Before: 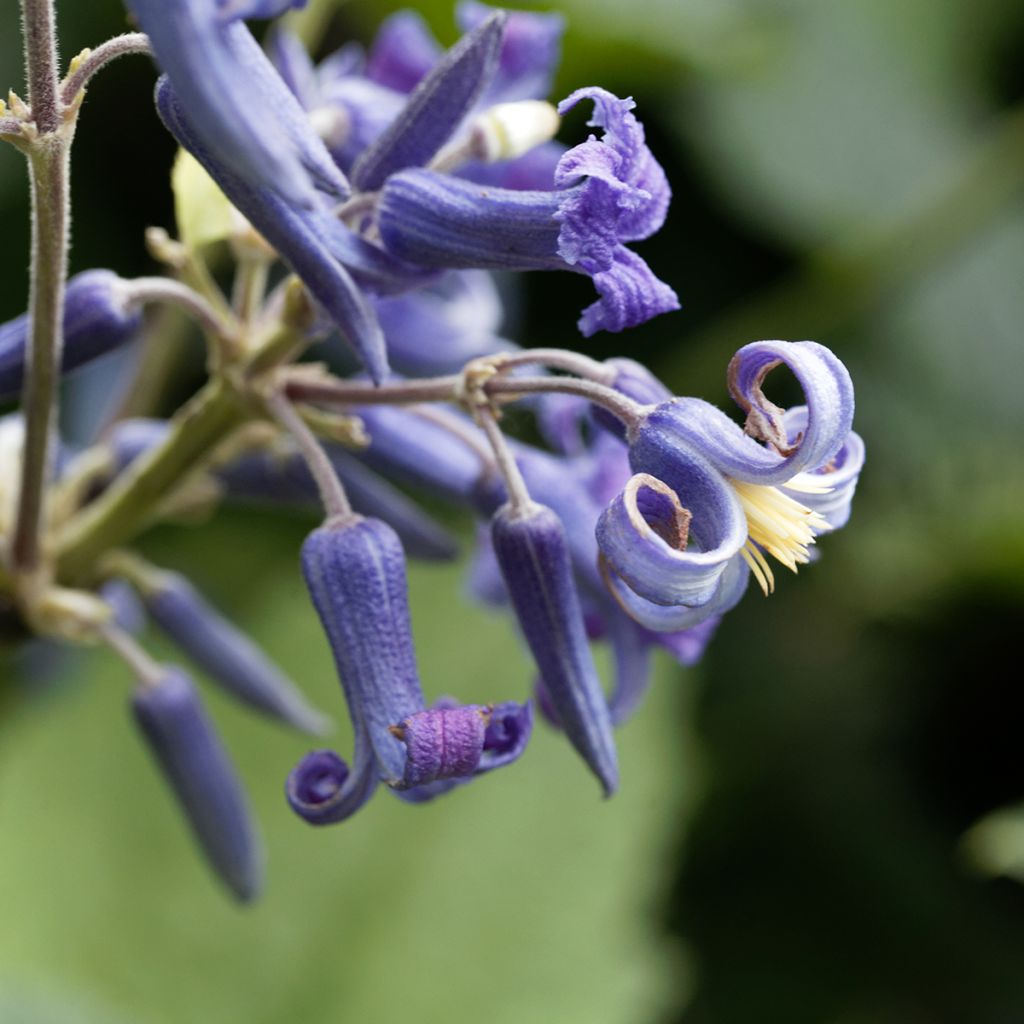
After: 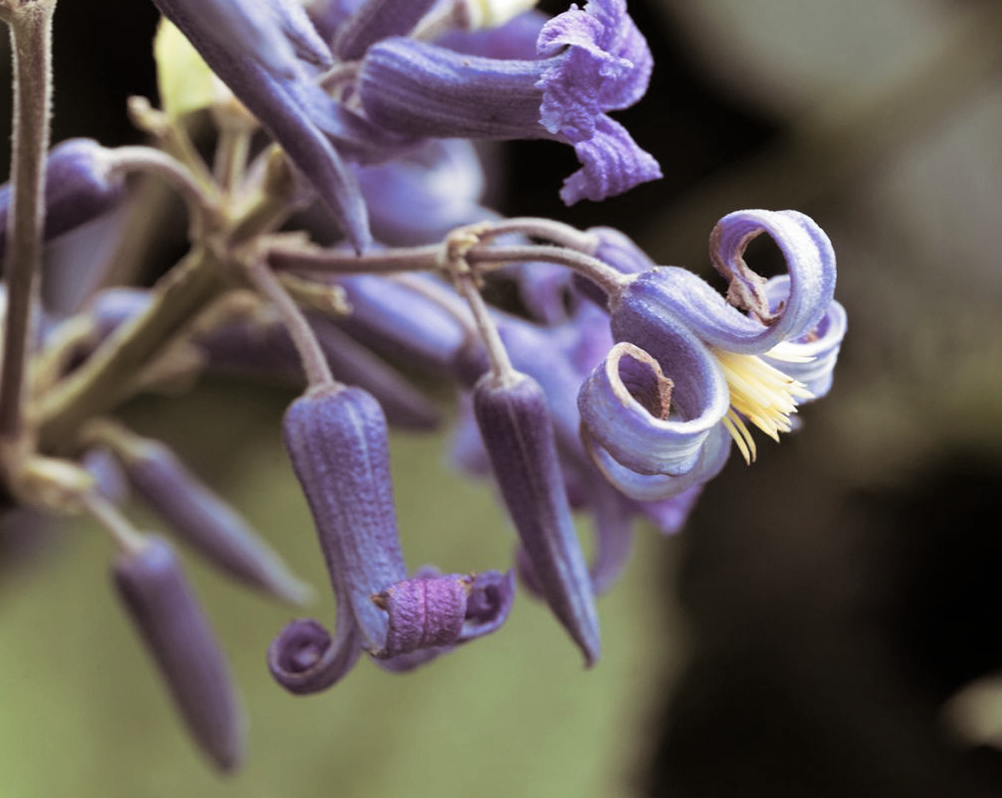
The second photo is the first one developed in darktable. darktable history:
split-toning: shadows › saturation 0.24, highlights › hue 54°, highlights › saturation 0.24
crop and rotate: left 1.814%, top 12.818%, right 0.25%, bottom 9.225%
